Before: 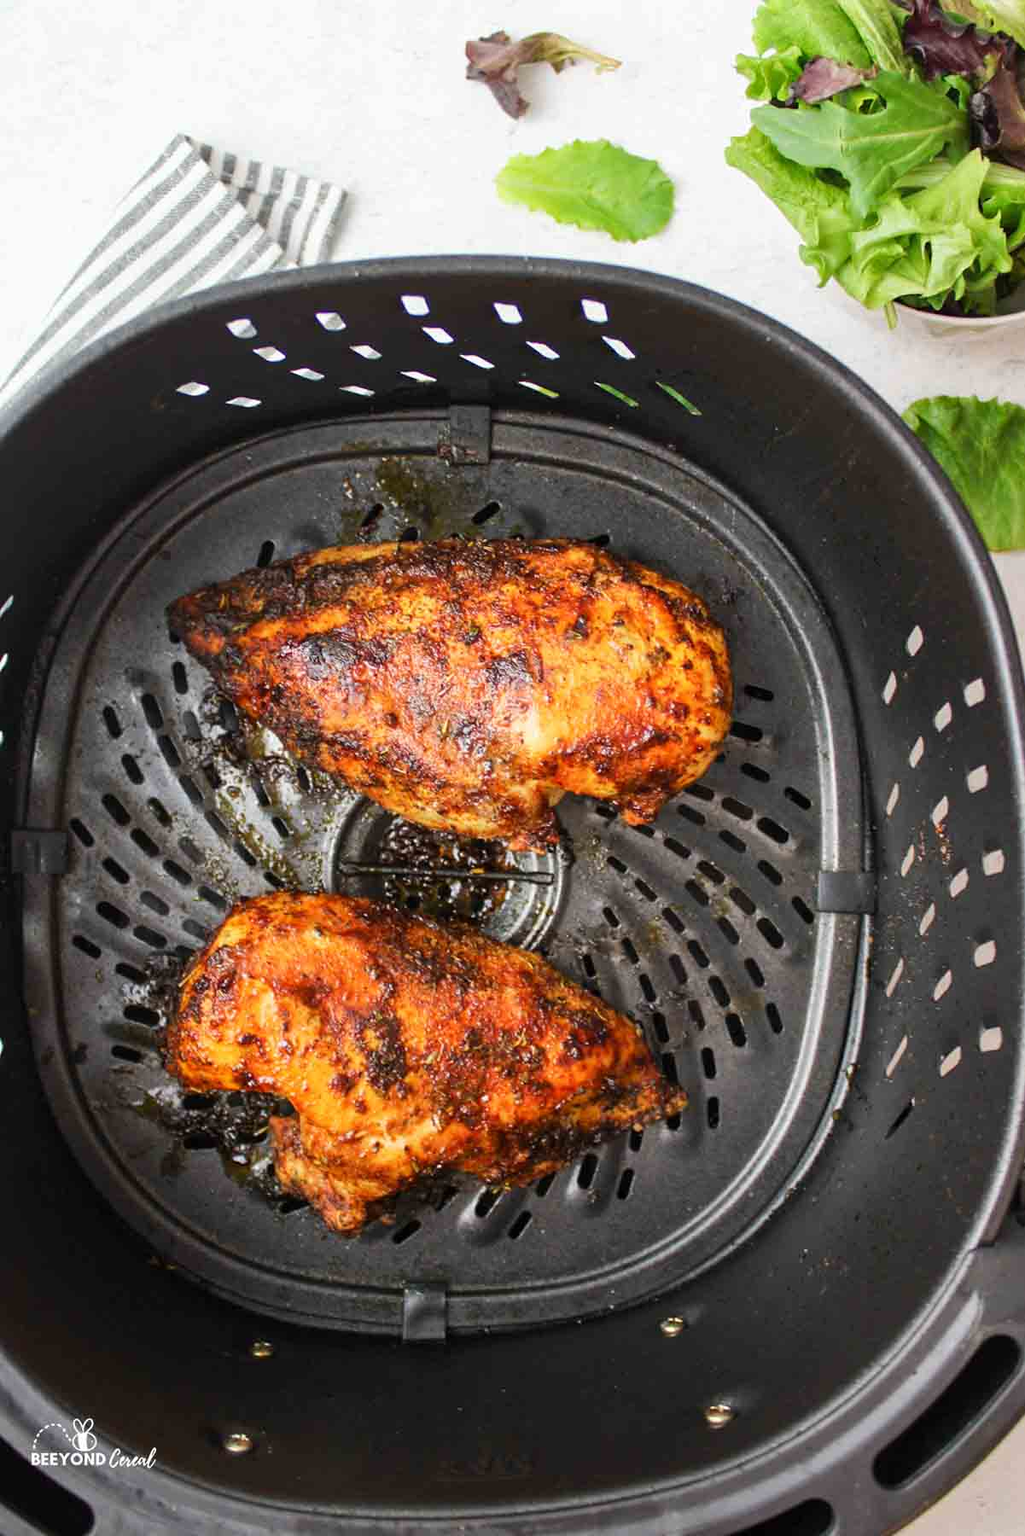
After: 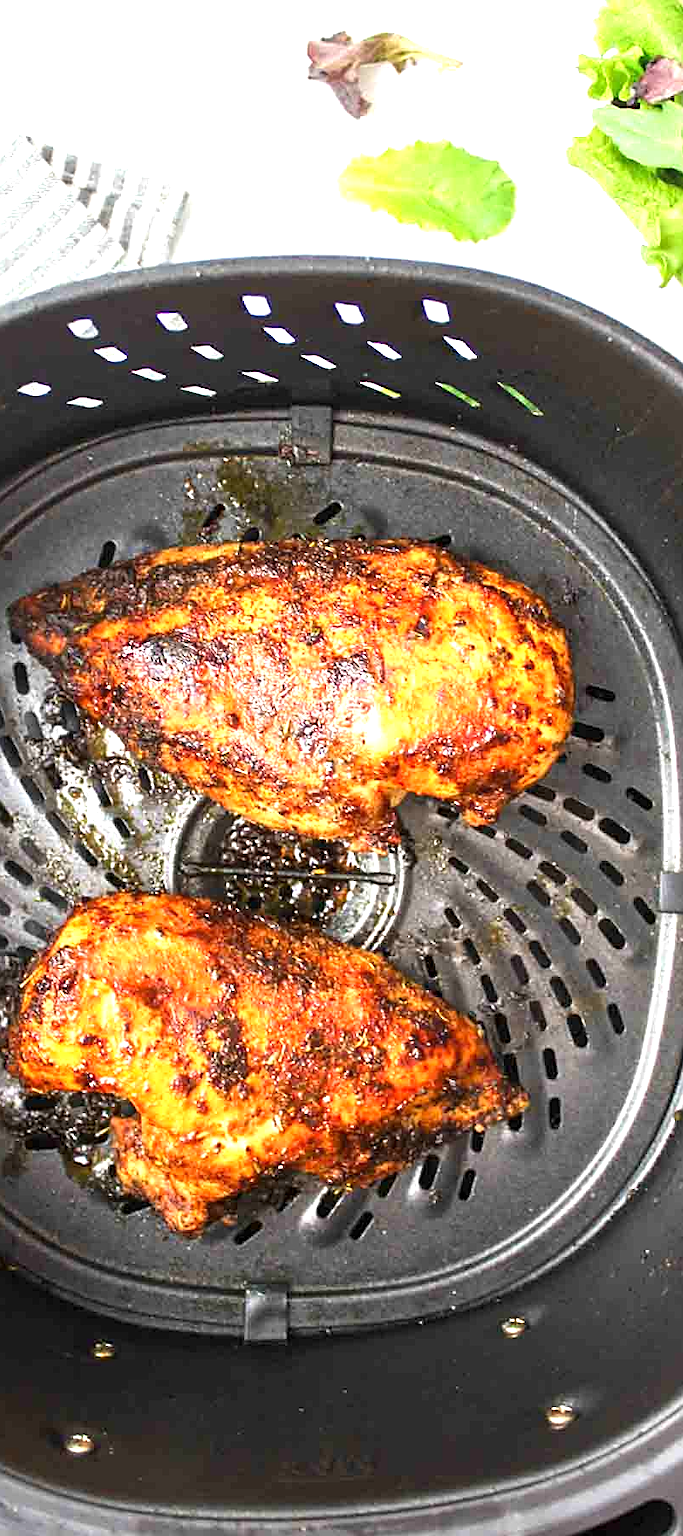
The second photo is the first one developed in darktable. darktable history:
crop and rotate: left 15.546%, right 17.684%
exposure: exposure 1 EV, compensate highlight preservation false
sharpen: on, module defaults
